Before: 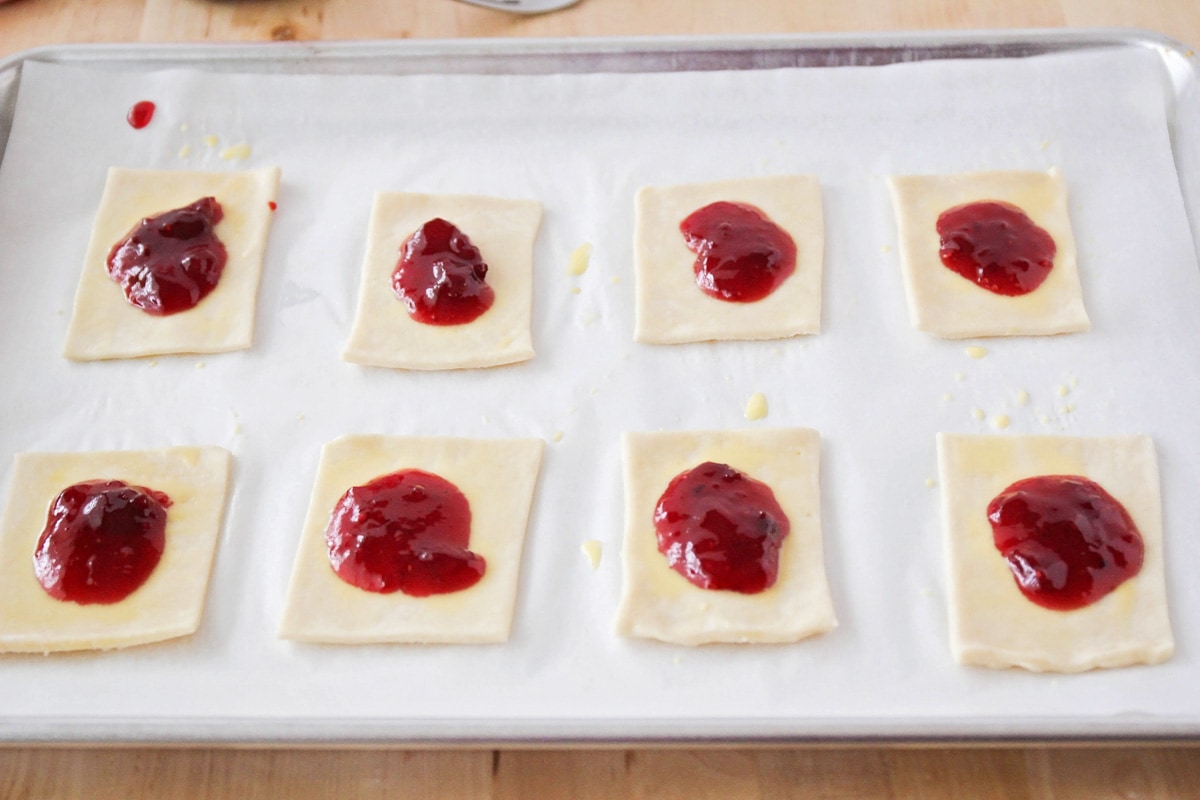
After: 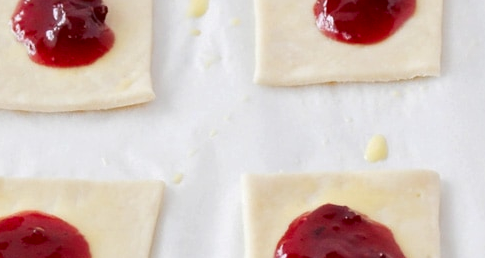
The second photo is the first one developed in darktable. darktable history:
contrast brightness saturation: brightness -0.096
crop: left 31.734%, top 32.336%, right 27.779%, bottom 35.372%
